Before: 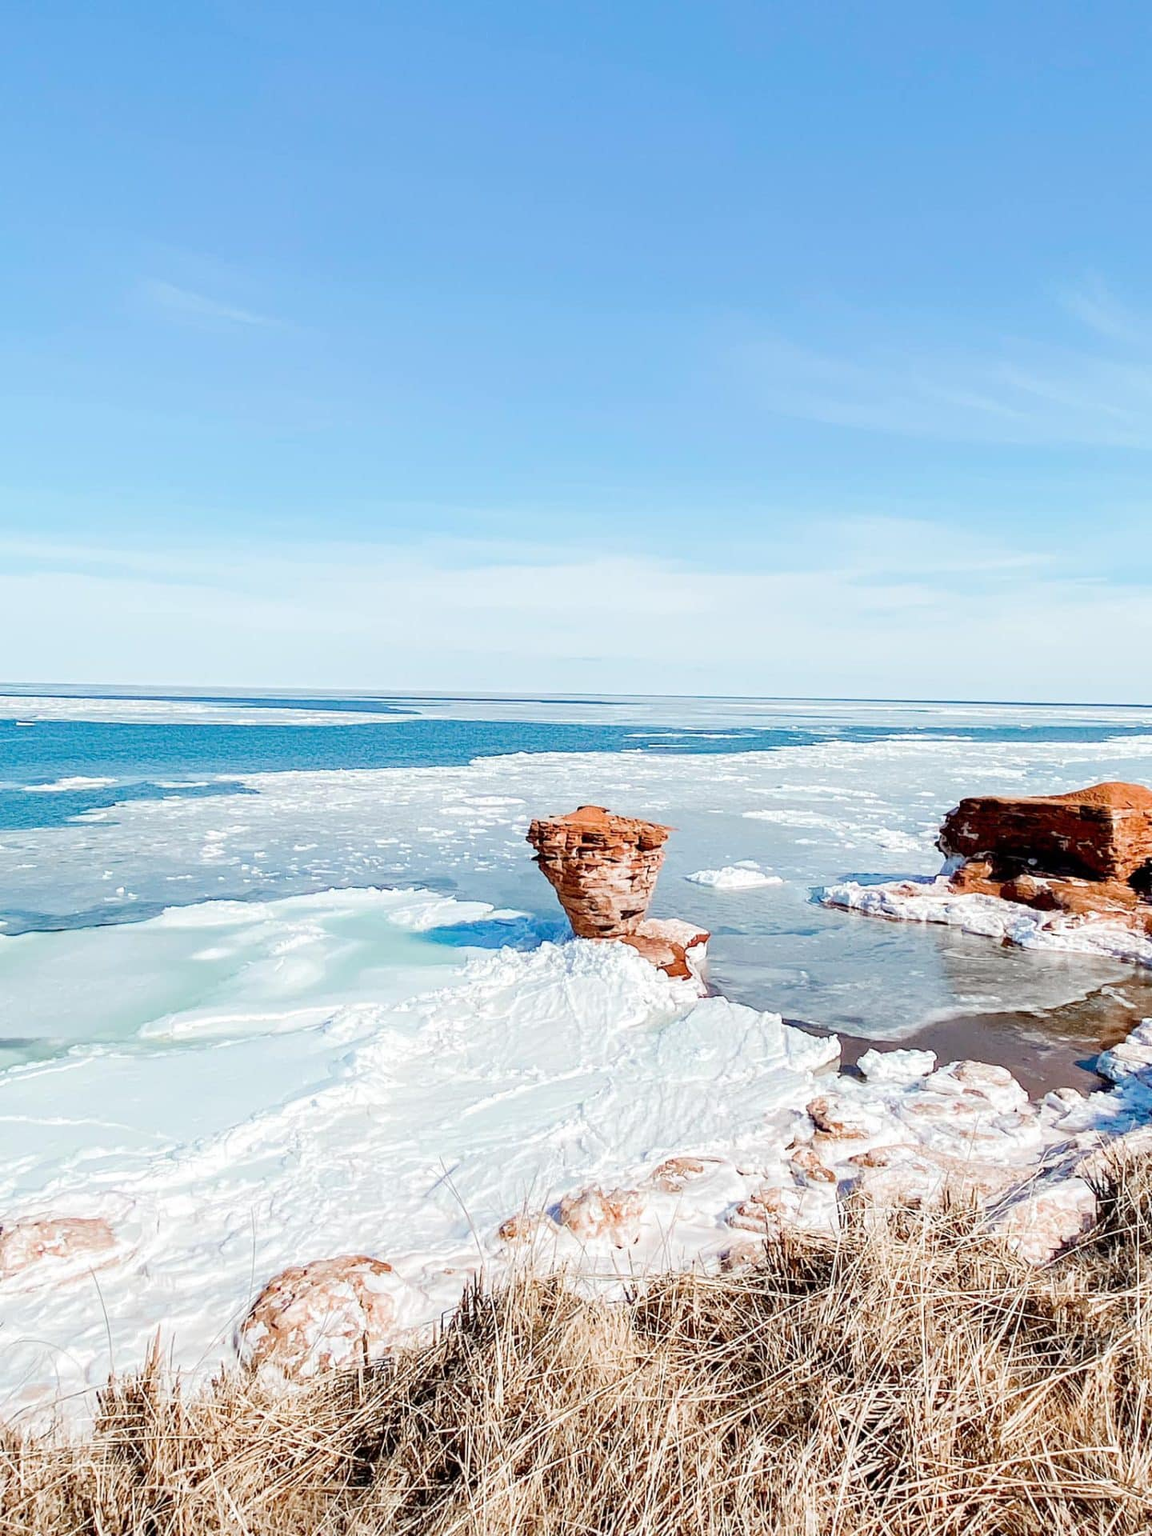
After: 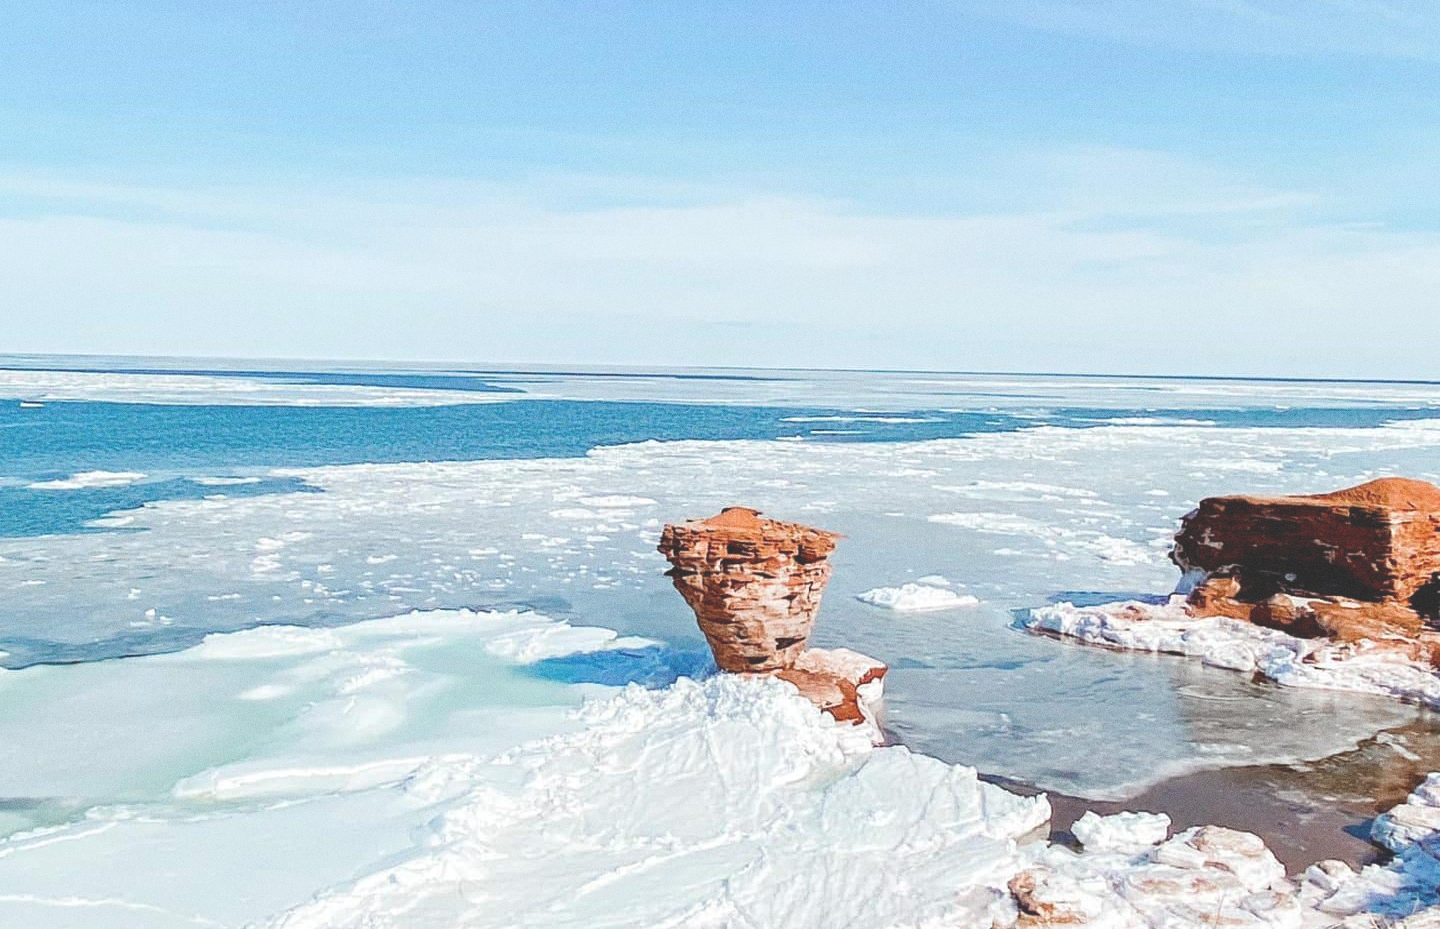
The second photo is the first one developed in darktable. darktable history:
grain: on, module defaults
exposure: black level correction -0.028, compensate highlight preservation false
crop and rotate: top 26.056%, bottom 25.543%
